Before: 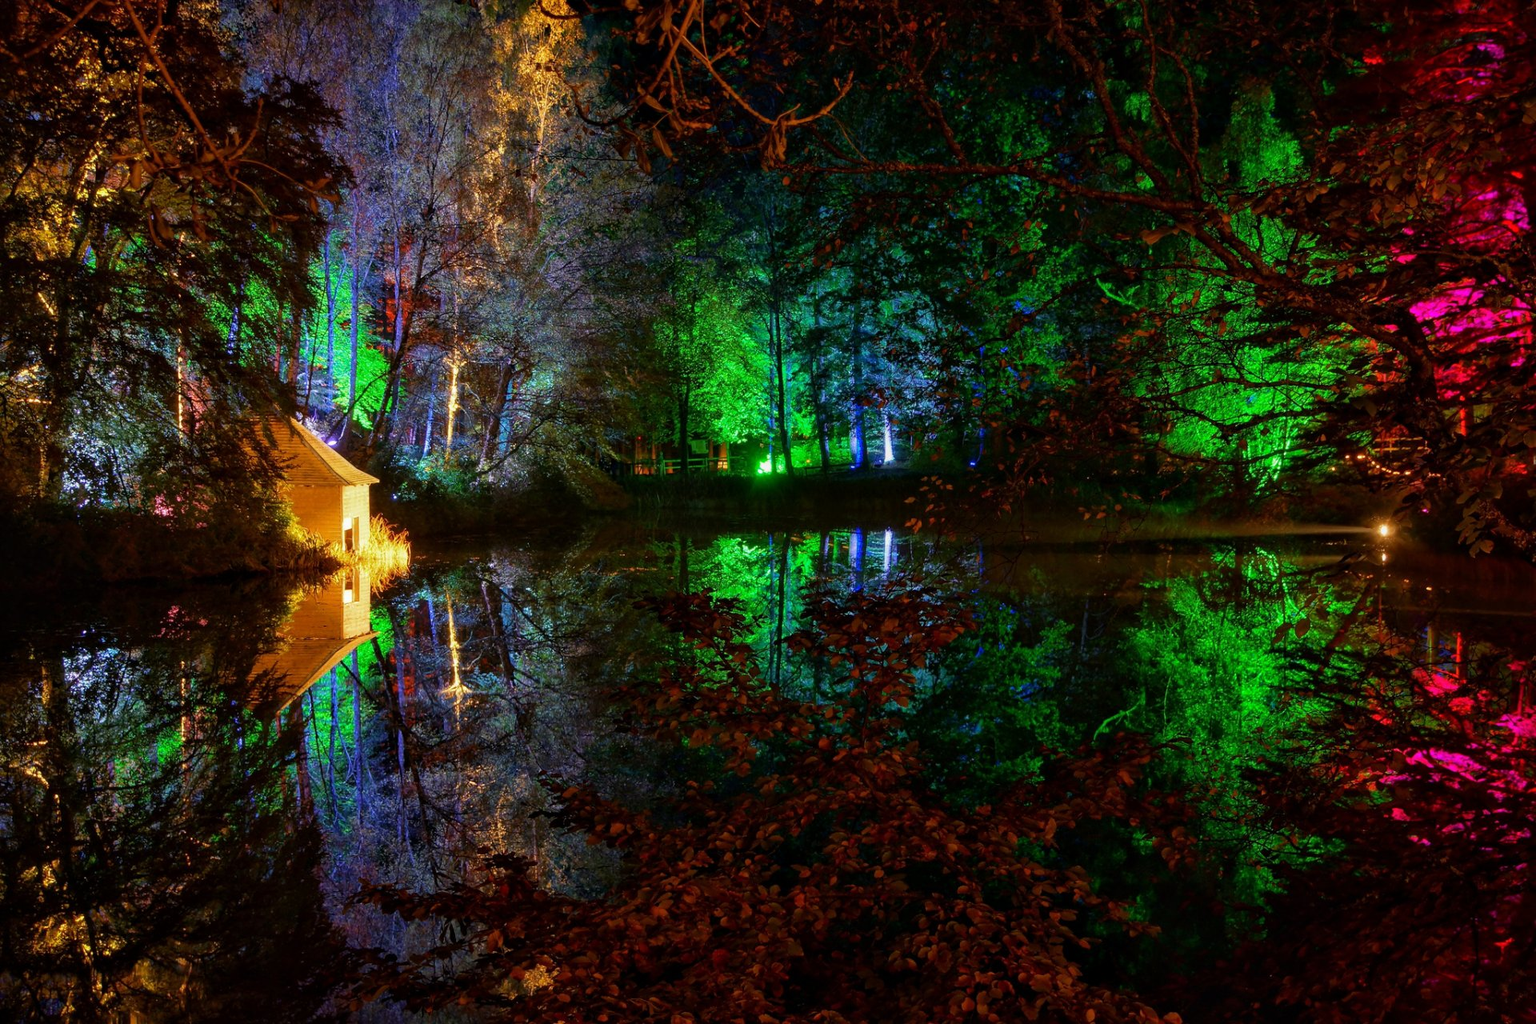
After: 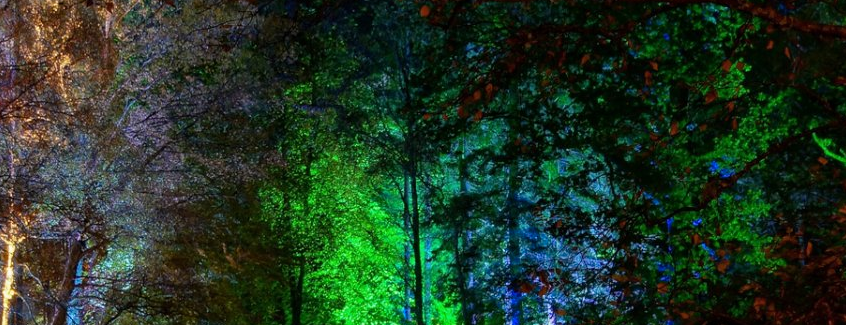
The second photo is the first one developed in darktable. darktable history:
crop: left 29.065%, top 16.834%, right 26.854%, bottom 57.772%
color zones: curves: ch0 [(0.068, 0.464) (0.25, 0.5) (0.48, 0.508) (0.75, 0.536) (0.886, 0.476) (0.967, 0.456)]; ch1 [(0.066, 0.456) (0.25, 0.5) (0.616, 0.508) (0.746, 0.56) (0.934, 0.444)]
